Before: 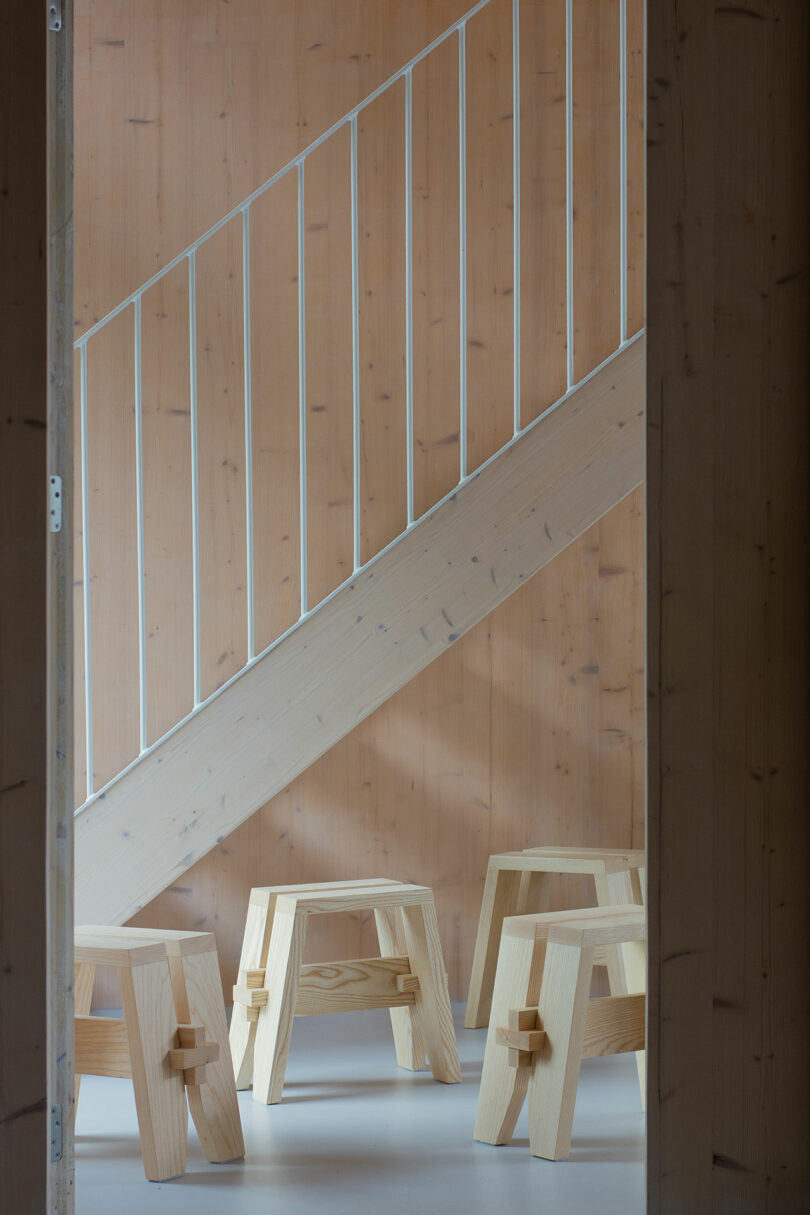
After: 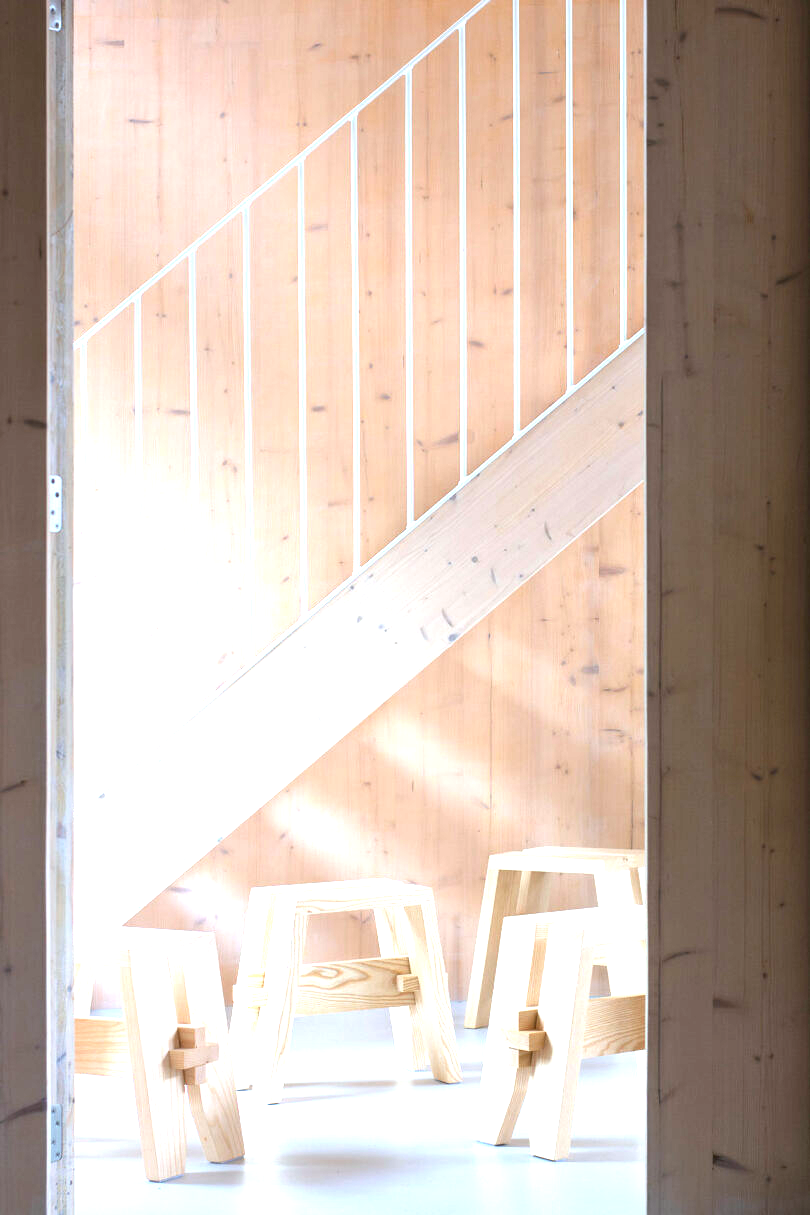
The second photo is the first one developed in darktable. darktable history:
color calibration: illuminant as shot in camera, x 0.358, y 0.373, temperature 4628.91 K
exposure: black level correction 0, exposure 1.992 EV, compensate exposure bias true, compensate highlight preservation false
